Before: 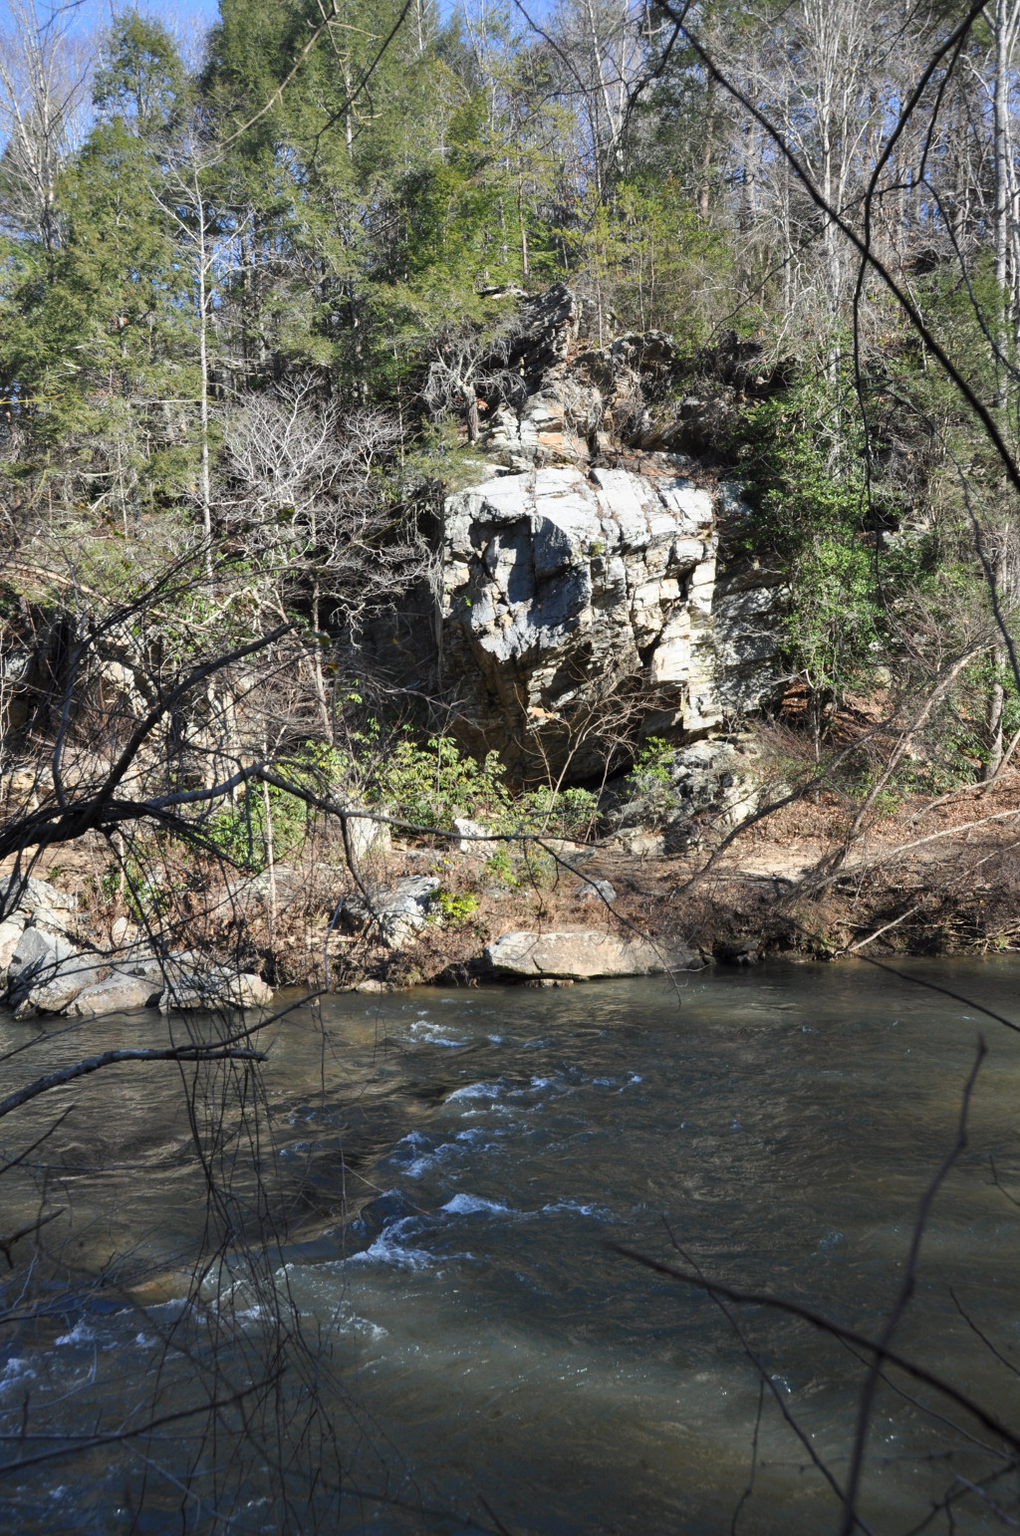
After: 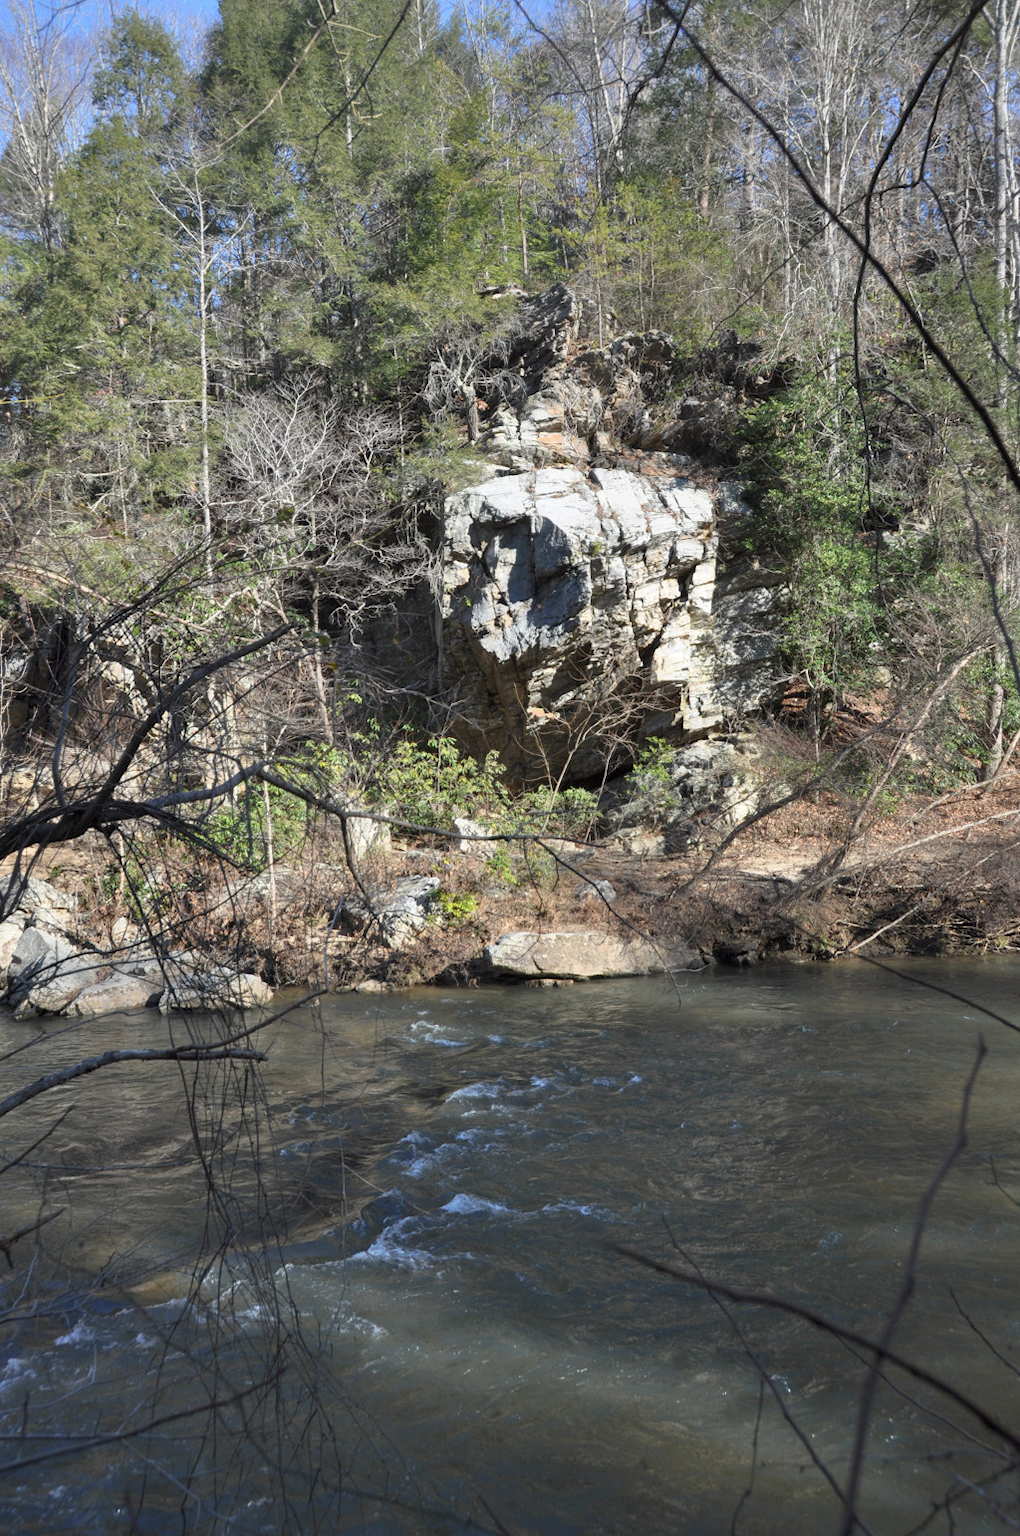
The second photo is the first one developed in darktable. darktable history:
tone curve: curves: ch0 [(0, 0) (0.003, 0.005) (0.011, 0.016) (0.025, 0.036) (0.044, 0.071) (0.069, 0.112) (0.1, 0.149) (0.136, 0.187) (0.177, 0.228) (0.224, 0.272) (0.277, 0.32) (0.335, 0.374) (0.399, 0.429) (0.468, 0.479) (0.543, 0.538) (0.623, 0.609) (0.709, 0.697) (0.801, 0.789) (0.898, 0.876) (1, 1)], preserve colors none
